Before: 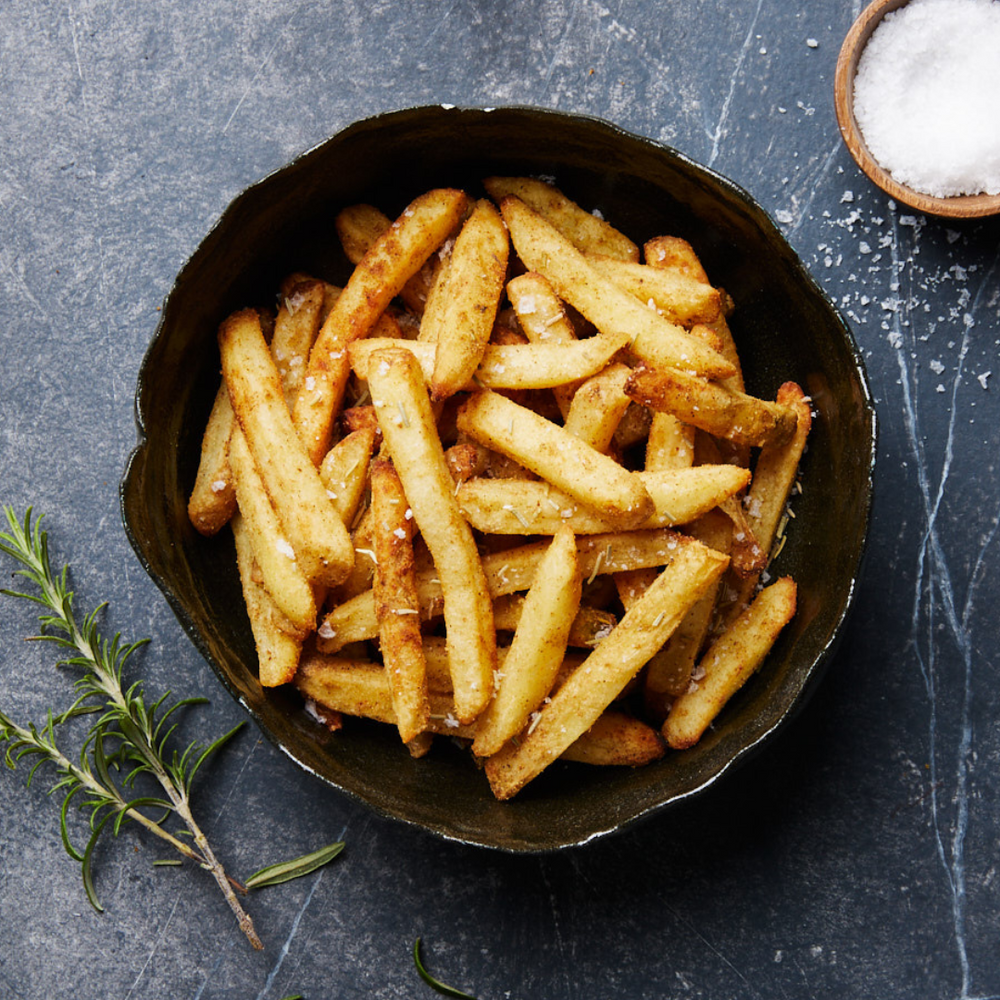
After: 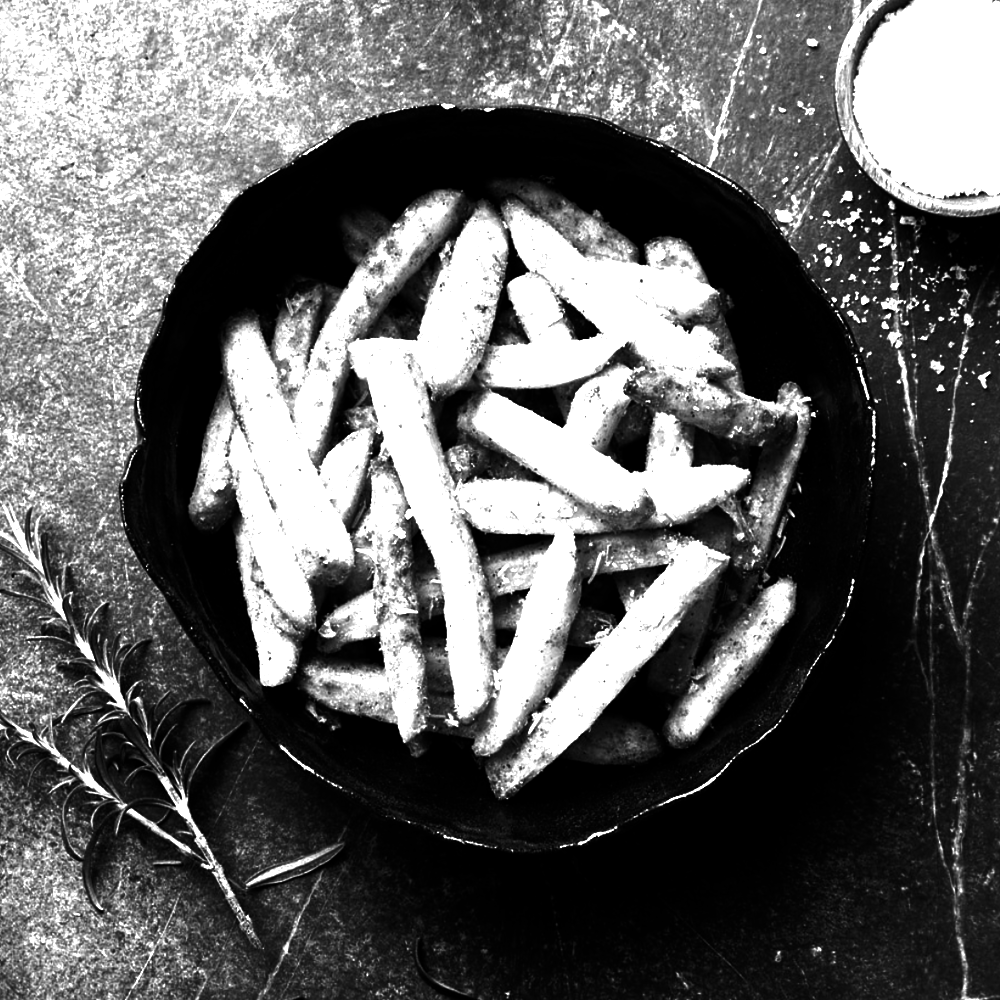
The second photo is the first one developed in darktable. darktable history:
contrast brightness saturation: contrast 0.02, brightness -1, saturation -1
exposure: black level correction 0, exposure 1.45 EV, compensate exposure bias true, compensate highlight preservation false
